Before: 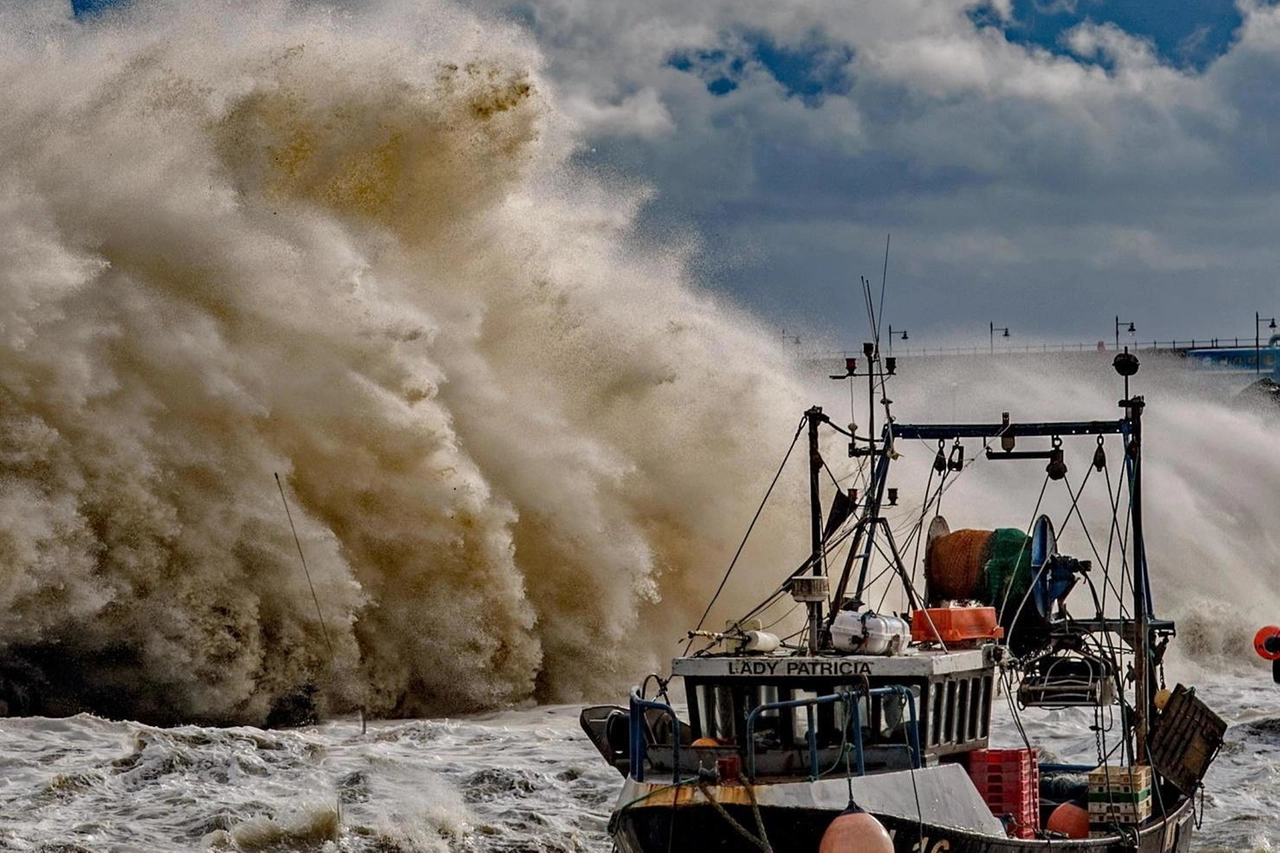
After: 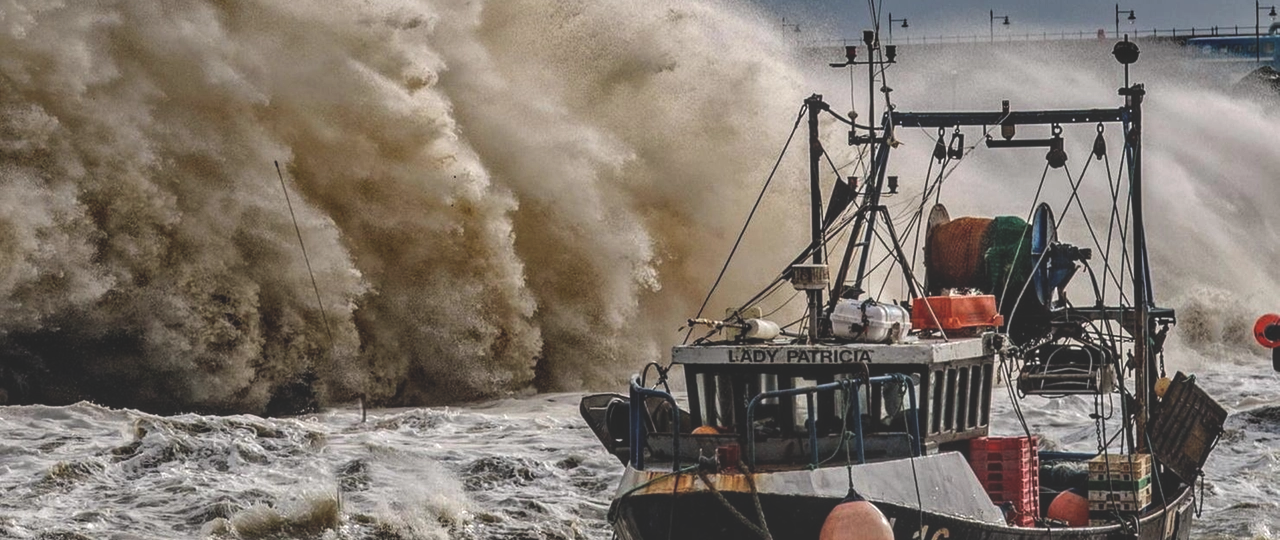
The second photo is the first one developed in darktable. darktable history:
exposure: black level correction -0.027, compensate highlight preservation false
crop and rotate: top 36.666%
local contrast: detail 130%
